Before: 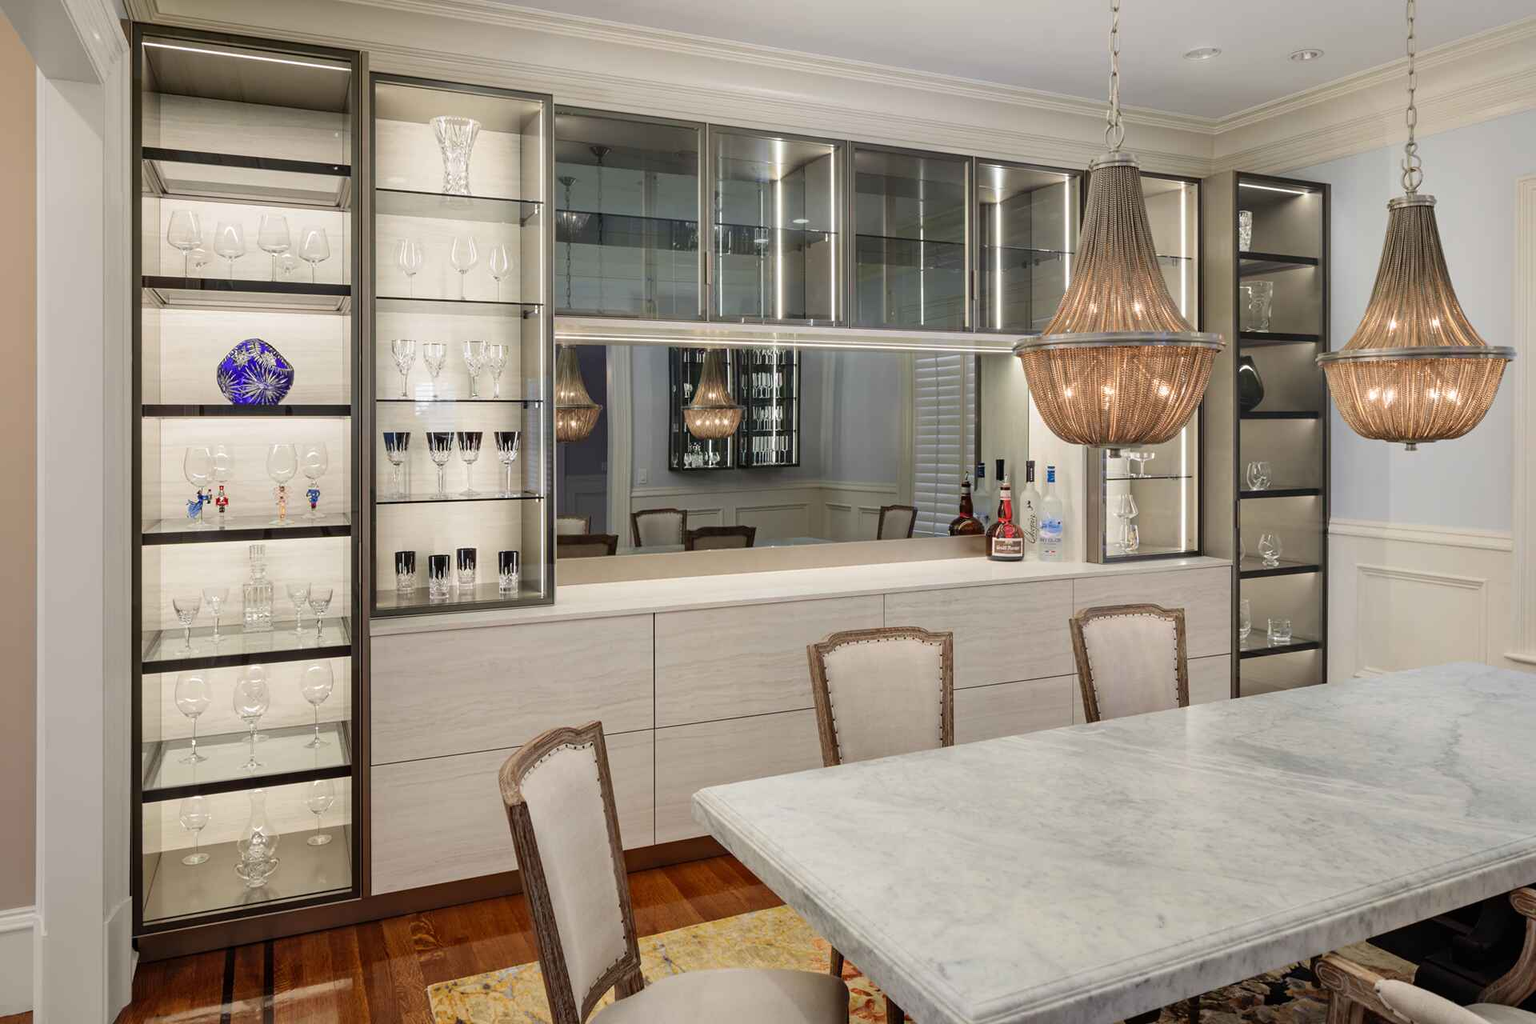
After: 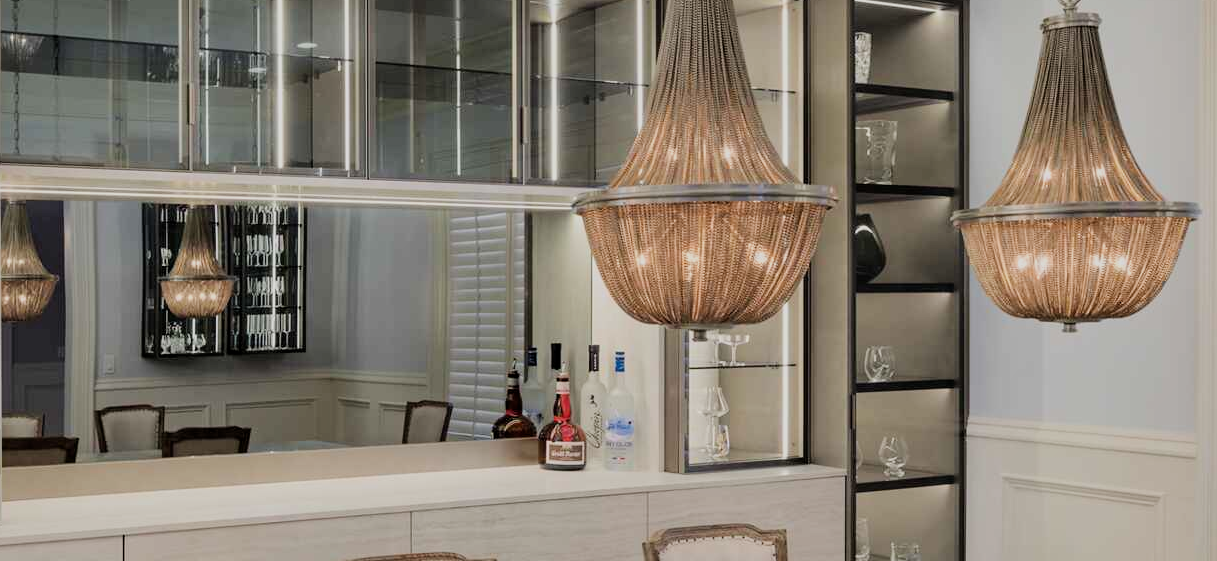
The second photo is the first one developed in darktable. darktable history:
local contrast: mode bilateral grid, contrast 99, coarseness 99, detail 108%, midtone range 0.2
crop: left 36.181%, top 18.114%, right 0.407%, bottom 38.049%
filmic rgb: black relative exposure -7.65 EV, white relative exposure 4.56 EV, hardness 3.61, contrast 1.054
